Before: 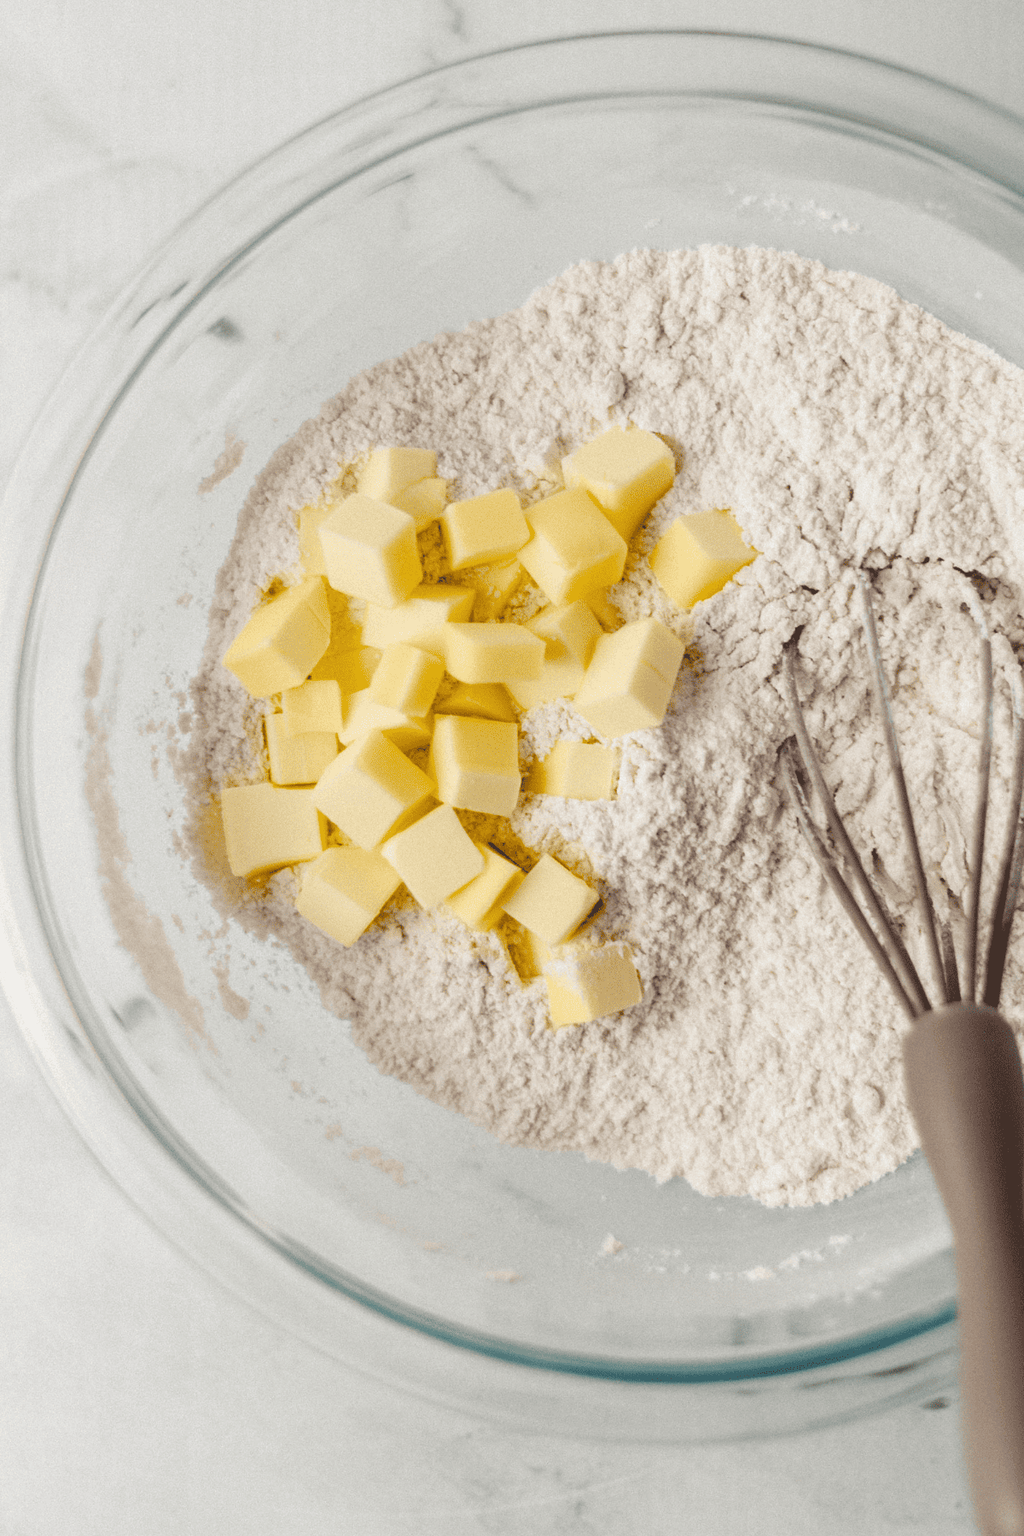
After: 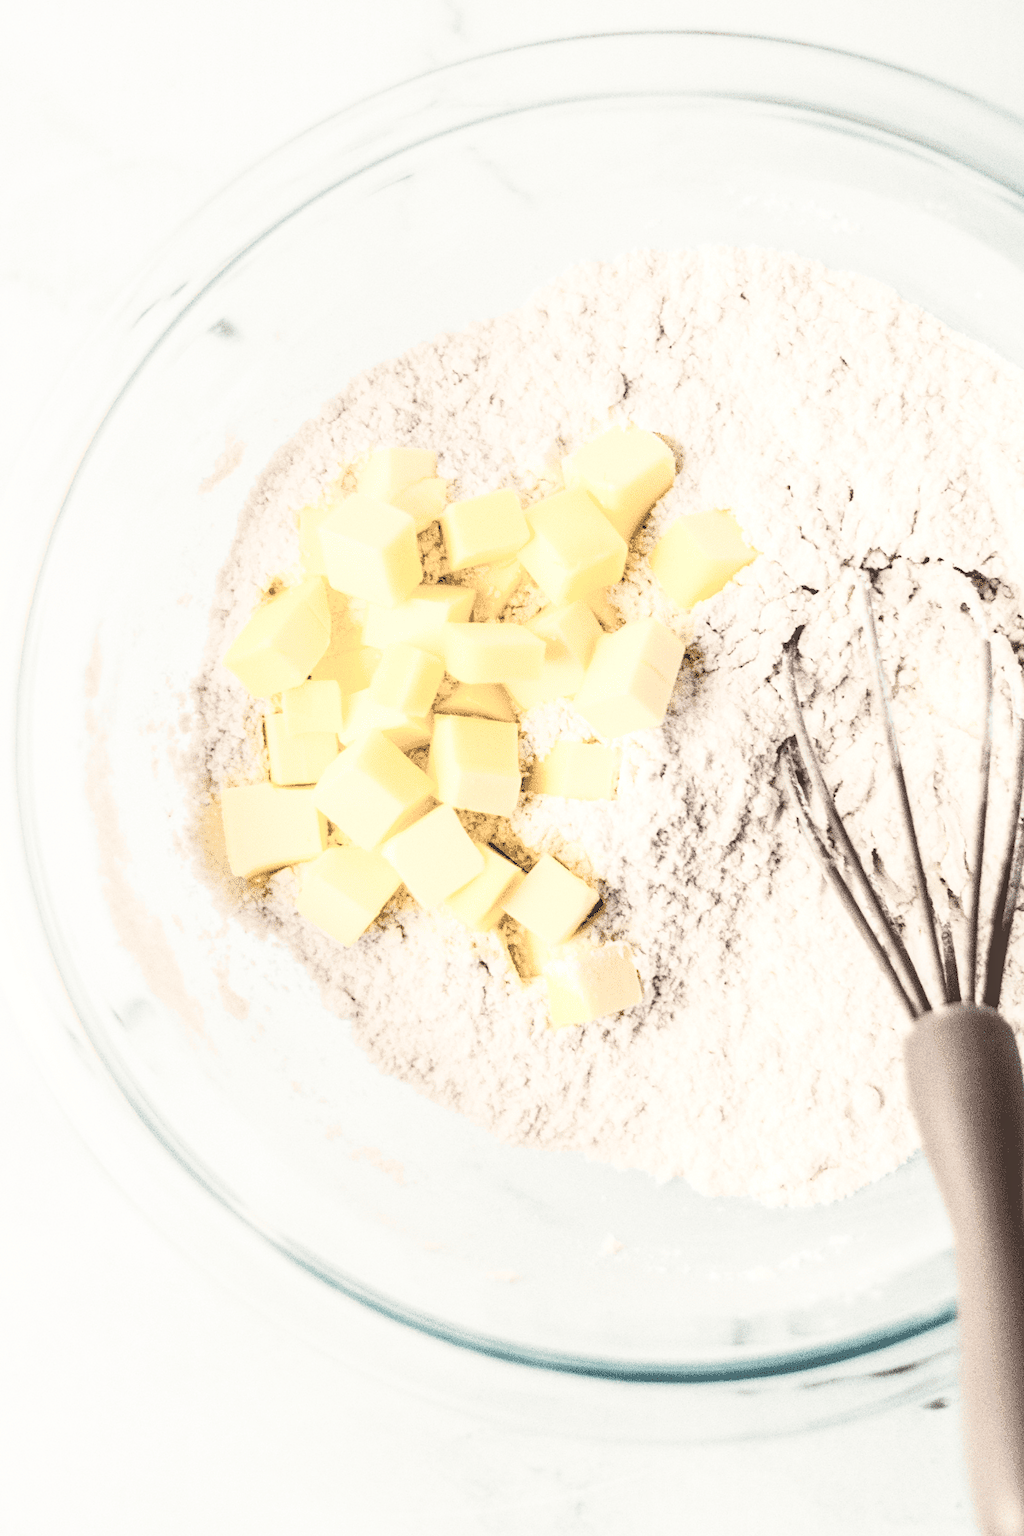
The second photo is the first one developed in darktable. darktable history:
velvia: strength 27%
local contrast: detail 130%
contrast brightness saturation: contrast 0.57, brightness 0.57, saturation -0.34
